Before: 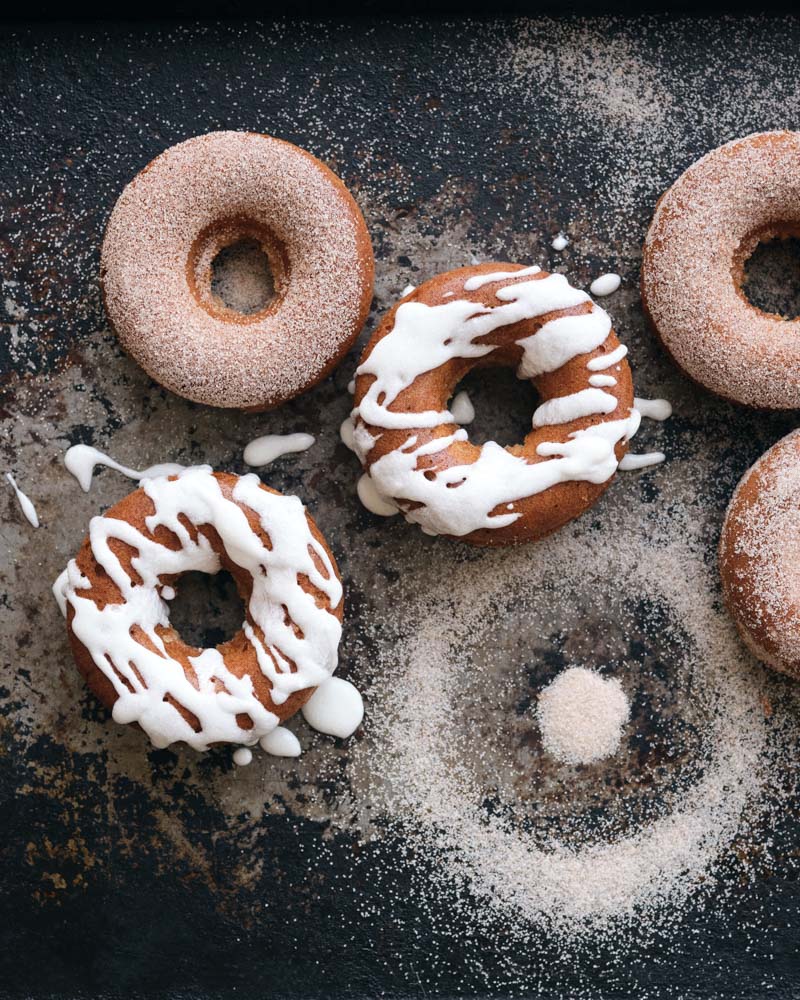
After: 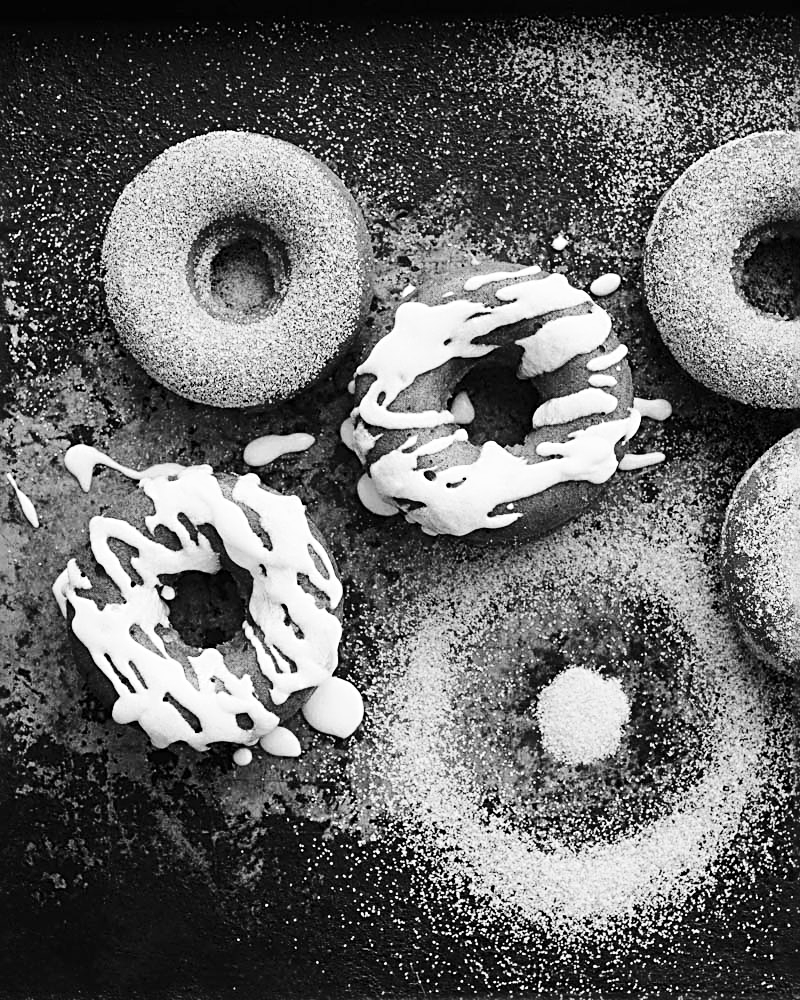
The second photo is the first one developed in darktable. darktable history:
base curve: curves: ch0 [(0, 0) (0.032, 0.025) (0.121, 0.166) (0.206, 0.329) (0.605, 0.79) (1, 1)], preserve colors none
color calibration: output gray [0.267, 0.423, 0.261, 0], illuminant same as pipeline (D50), adaptation none (bypass)
sharpen: radius 2.676, amount 0.669
